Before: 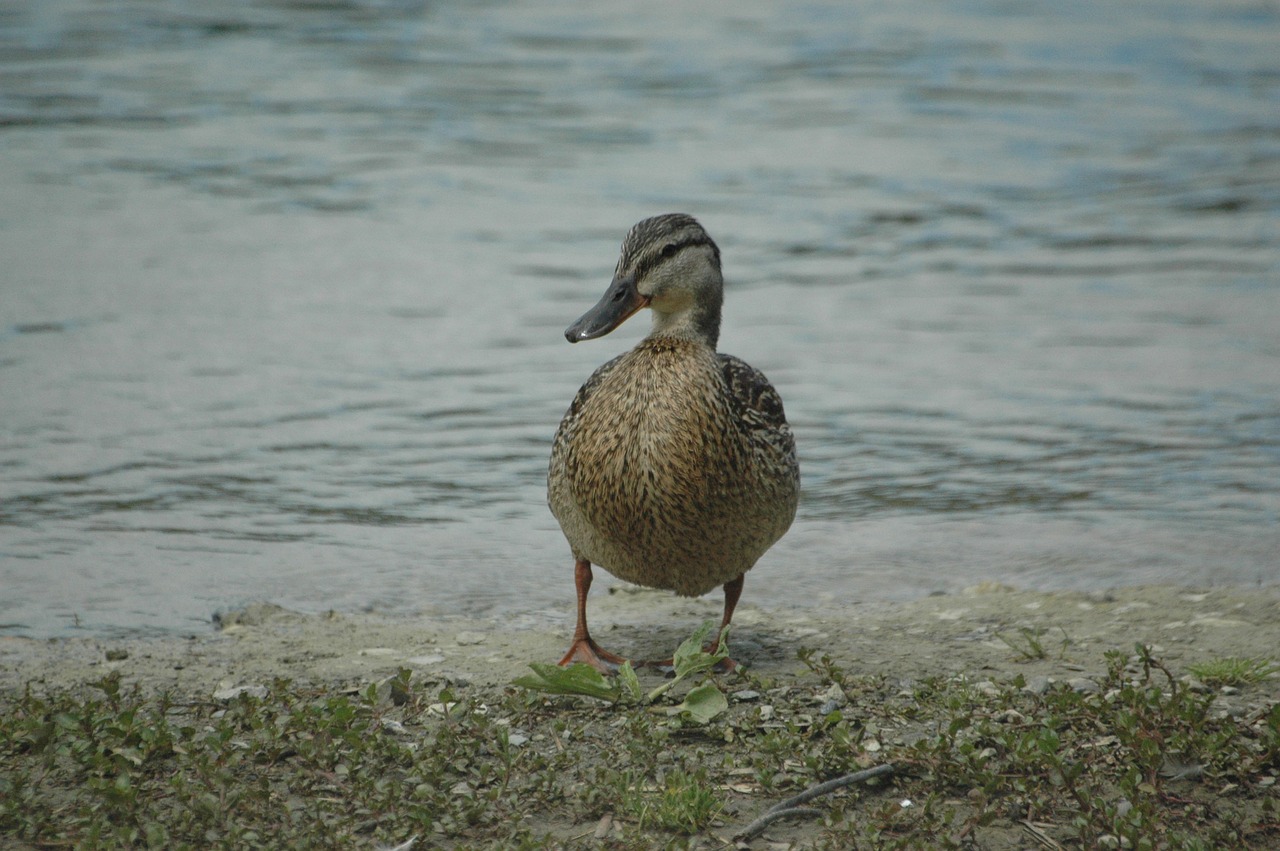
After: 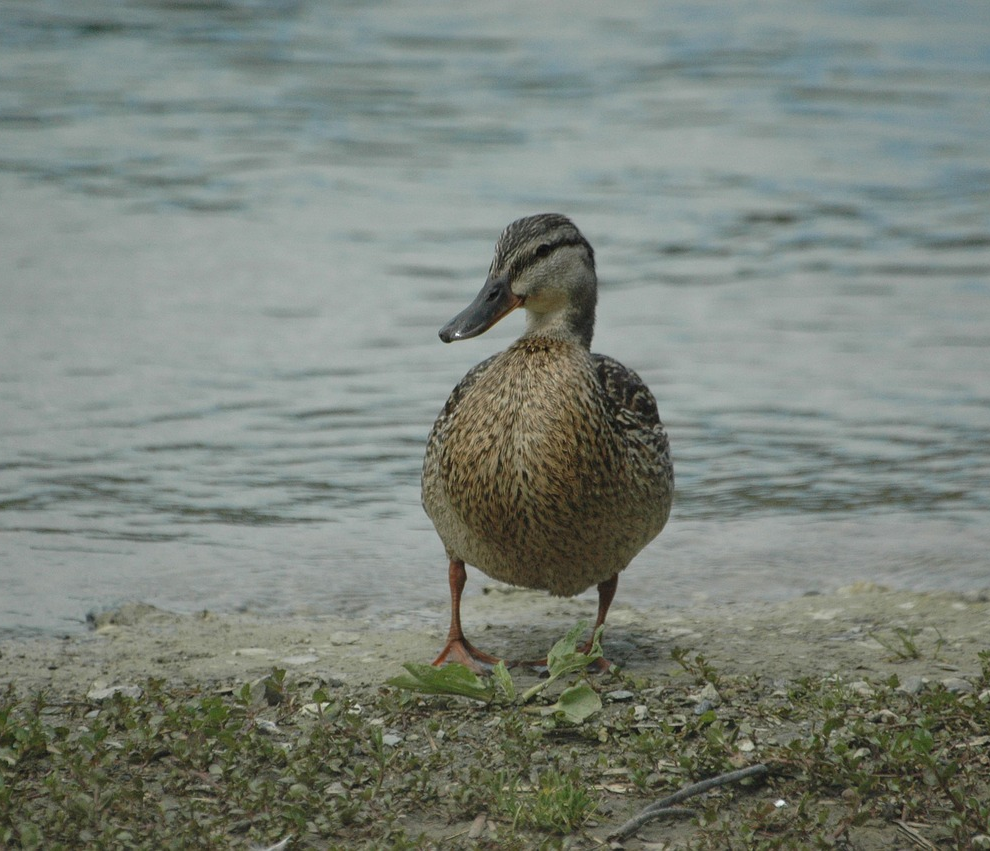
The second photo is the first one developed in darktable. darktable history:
exposure: compensate highlight preservation false
crop: left 9.865%, right 12.718%
